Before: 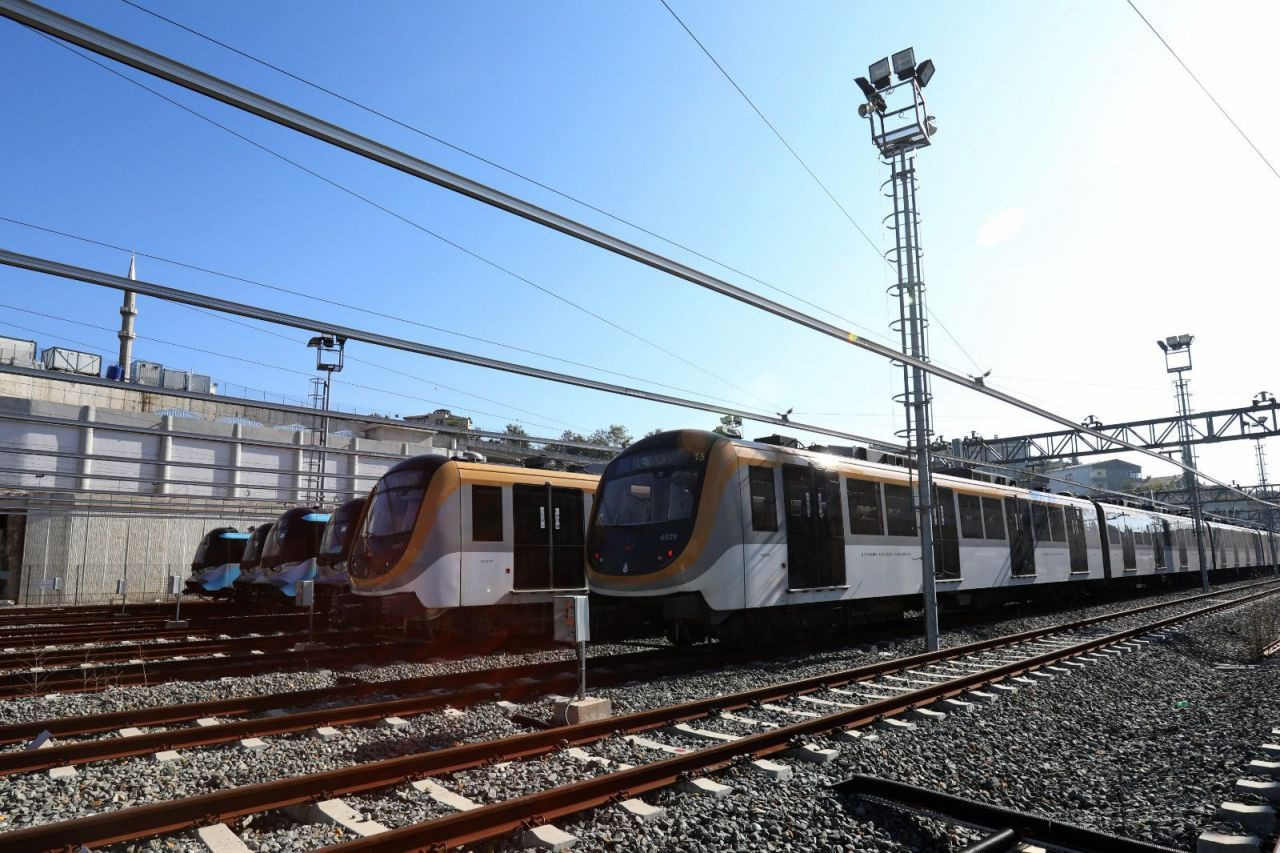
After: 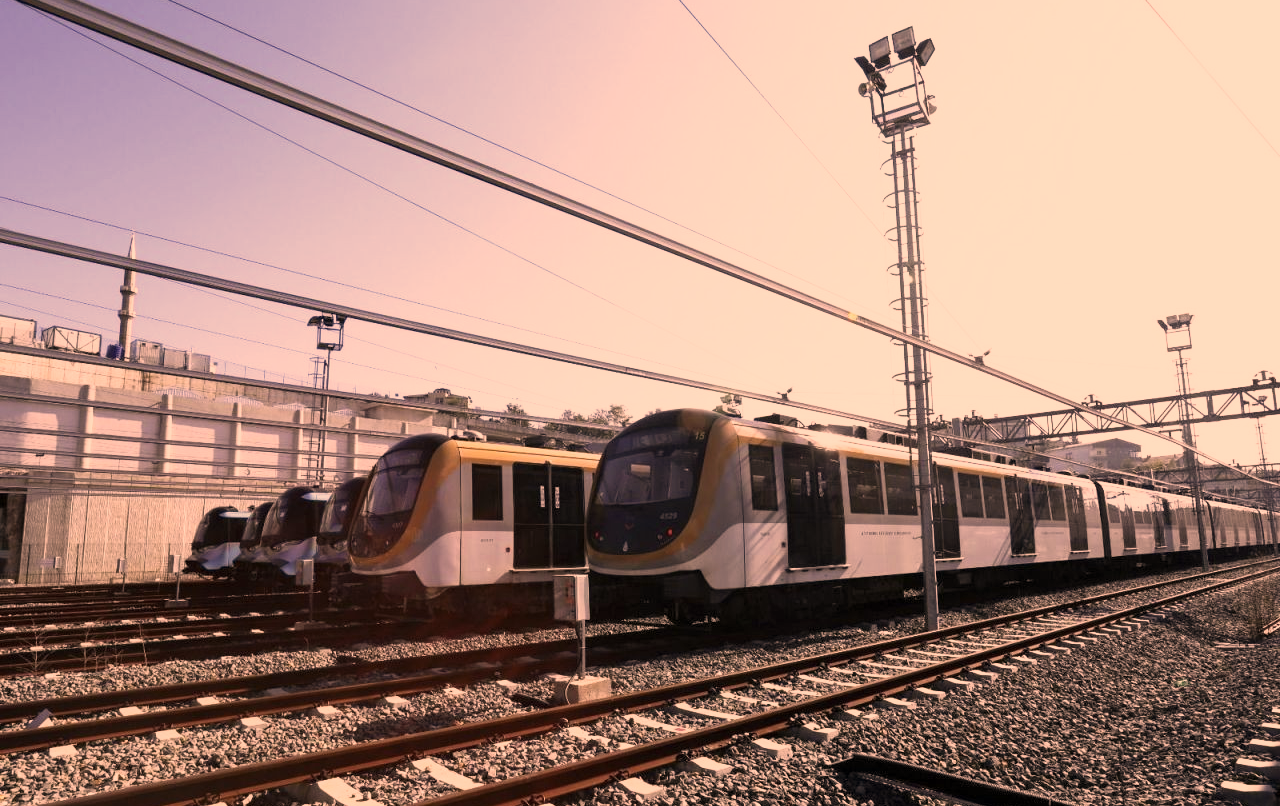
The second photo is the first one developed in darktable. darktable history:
base curve: curves: ch0 [(0, 0) (0.088, 0.125) (0.176, 0.251) (0.354, 0.501) (0.613, 0.749) (1, 0.877)], preserve colors none
crop and rotate: top 2.479%, bottom 3.018%
color correction: highlights a* 40, highlights b* 40, saturation 0.69
